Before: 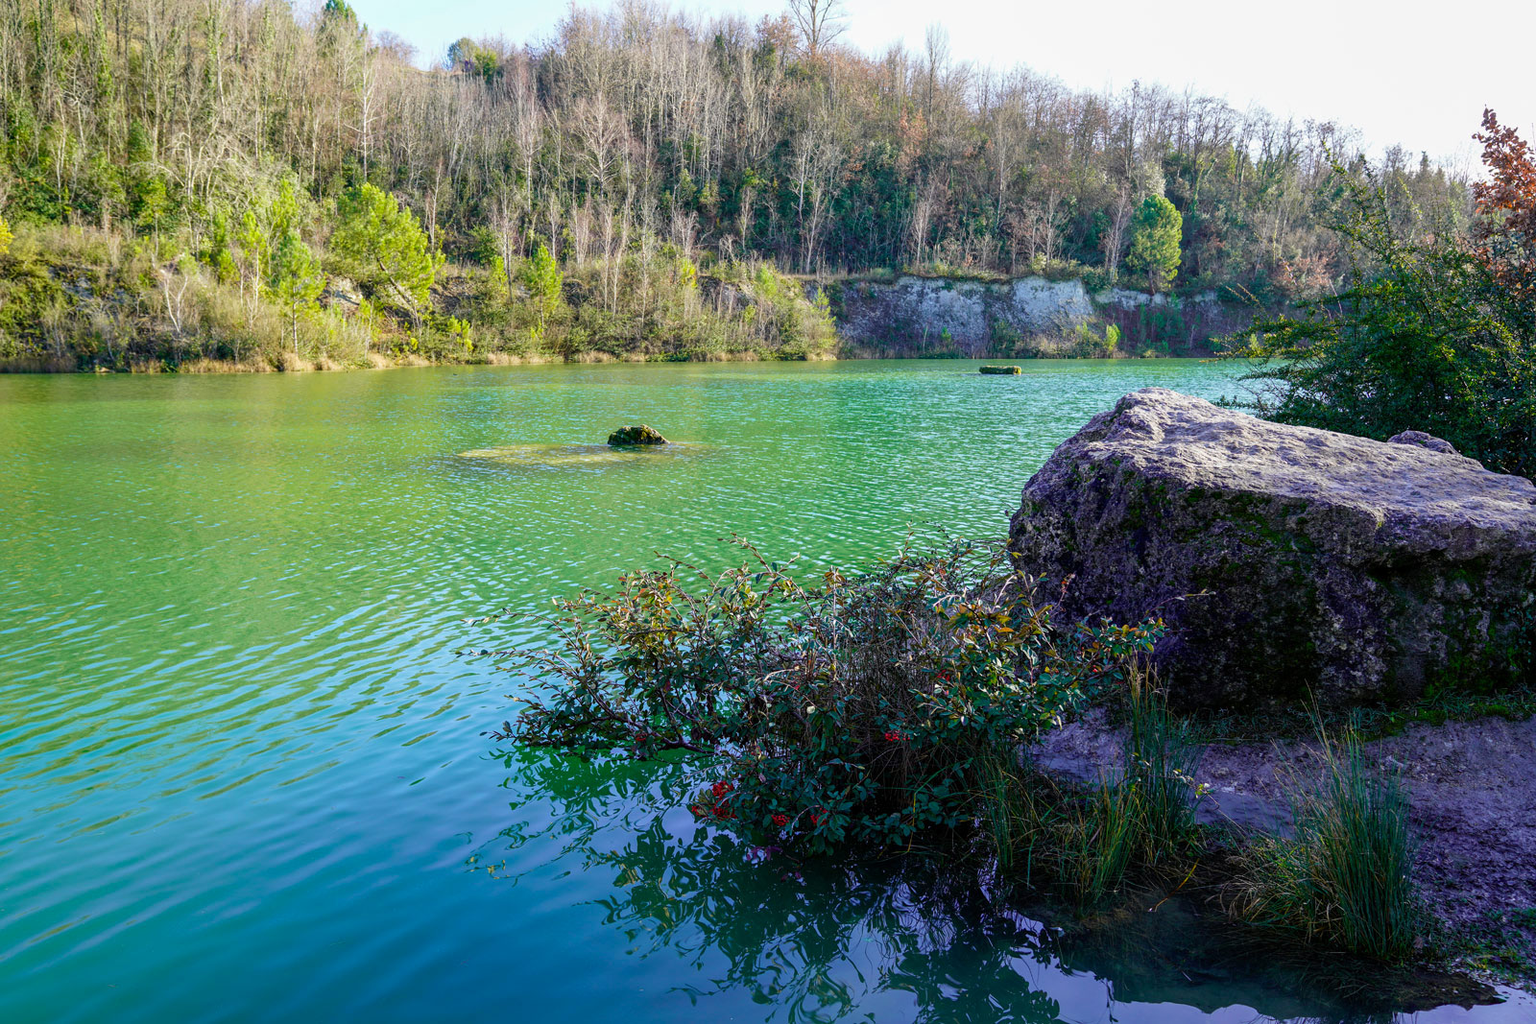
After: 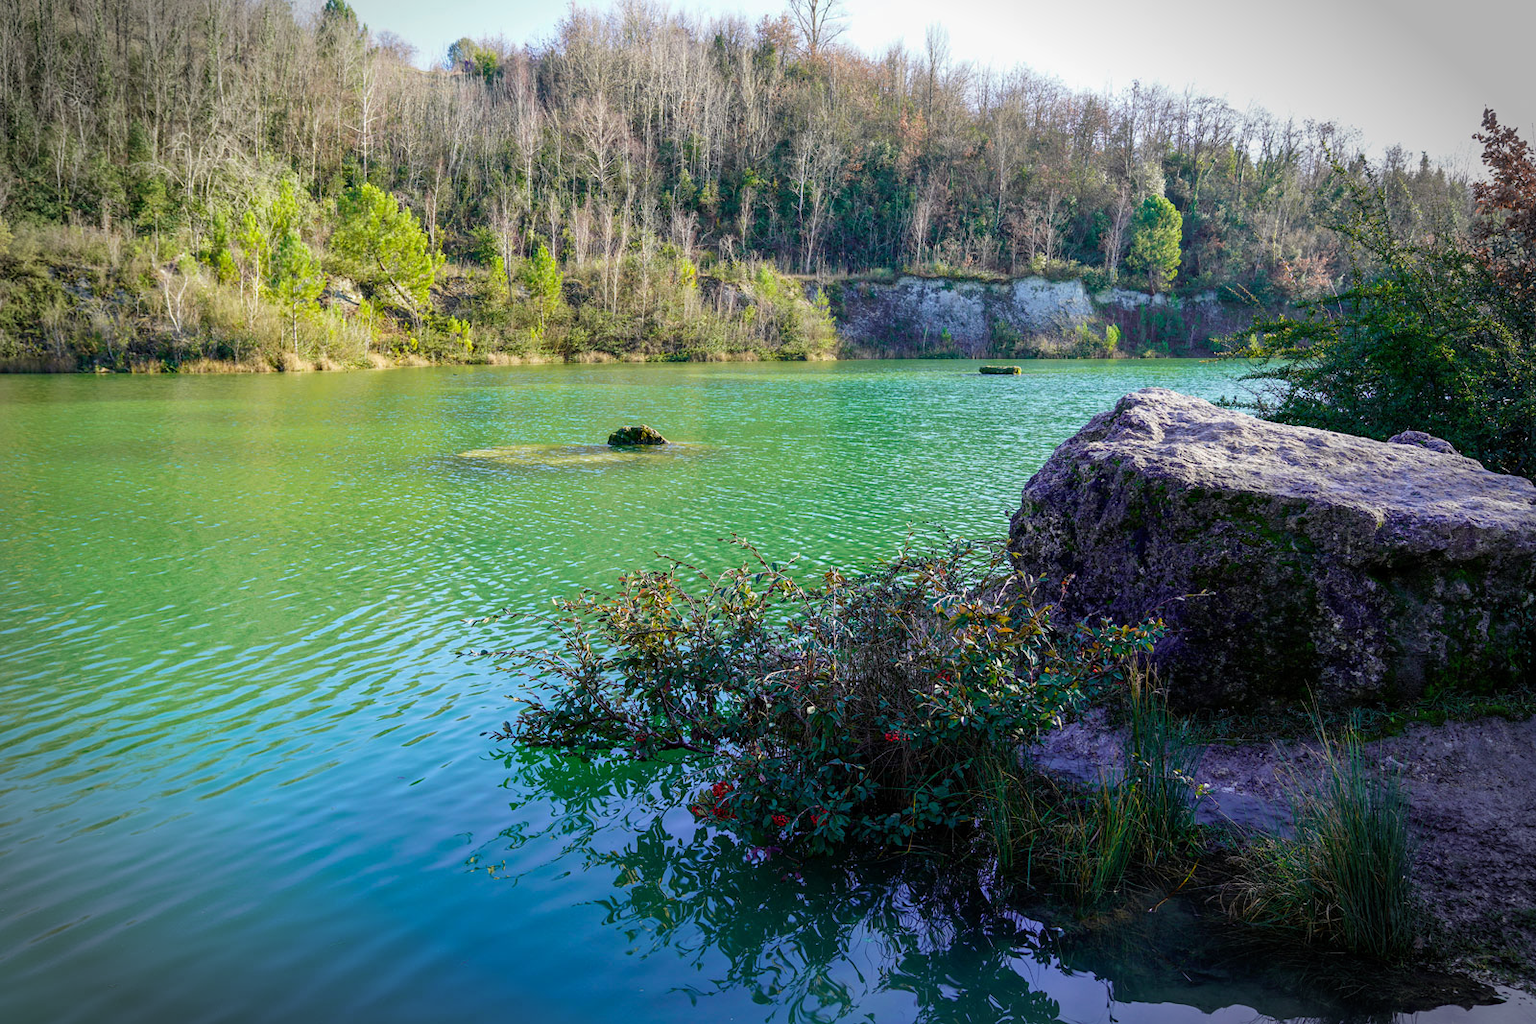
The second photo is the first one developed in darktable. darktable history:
vignetting: fall-off start 90.47%, fall-off radius 38.46%, width/height ratio 1.221, shape 1.29
